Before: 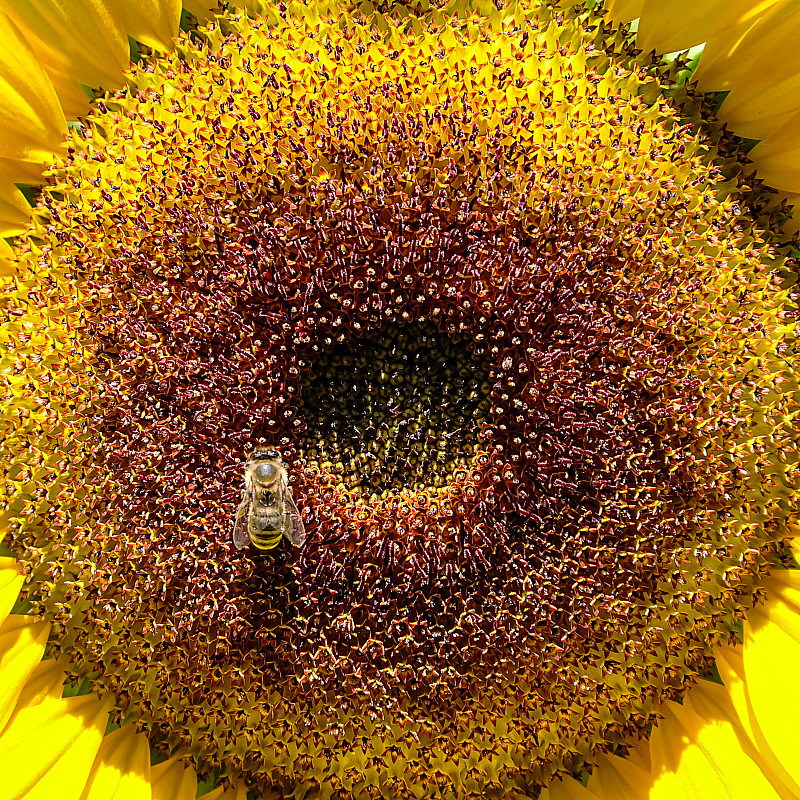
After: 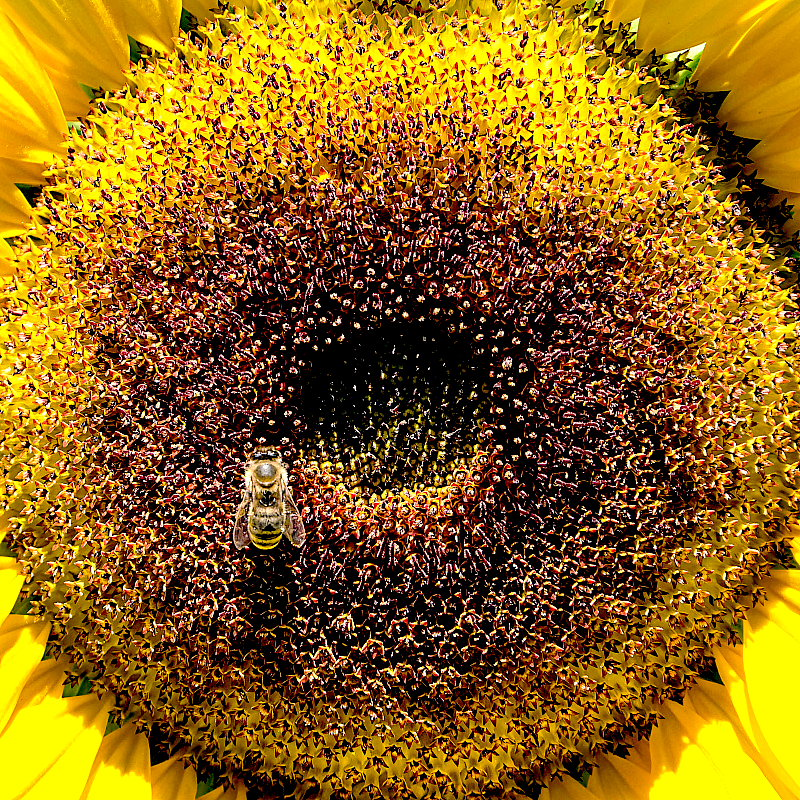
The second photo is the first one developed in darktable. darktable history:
tone equalizer: -8 EV -0.417 EV, -7 EV -0.389 EV, -6 EV -0.333 EV, -5 EV -0.222 EV, -3 EV 0.222 EV, -2 EV 0.333 EV, -1 EV 0.389 EV, +0 EV 0.417 EV, edges refinement/feathering 500, mask exposure compensation -1.57 EV, preserve details no
color balance: lift [0.975, 0.993, 1, 1.015], gamma [1.1, 1, 1, 0.945], gain [1, 1.04, 1, 0.95]
exposure: black level correction 0.009, exposure 0.014 EV, compensate highlight preservation false
